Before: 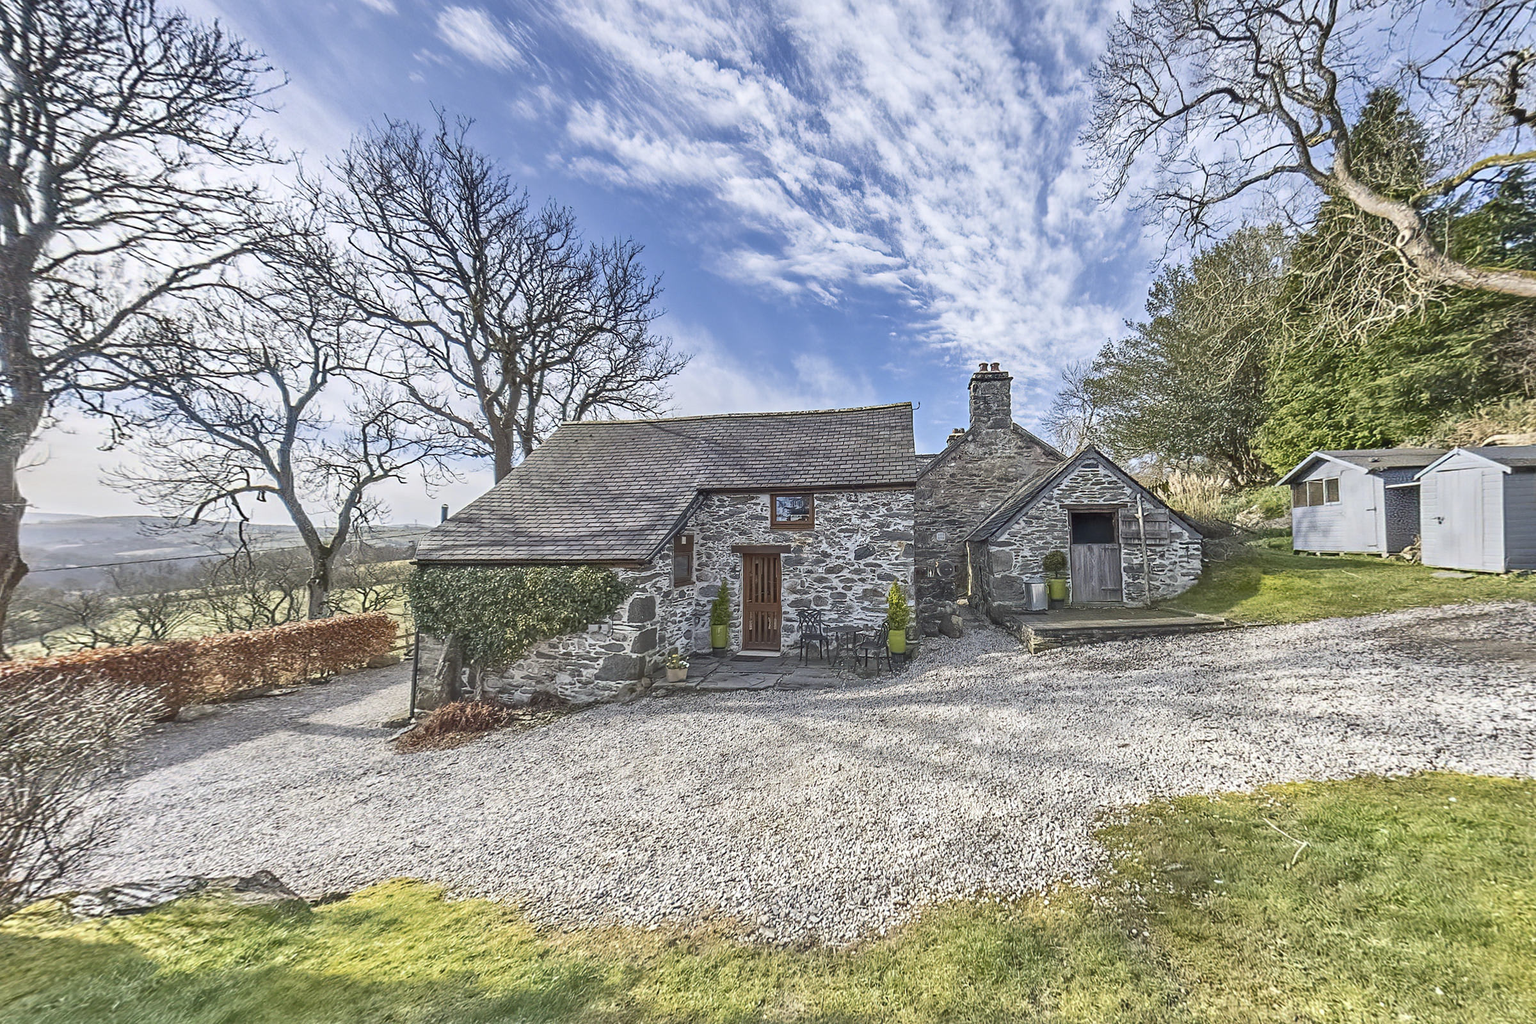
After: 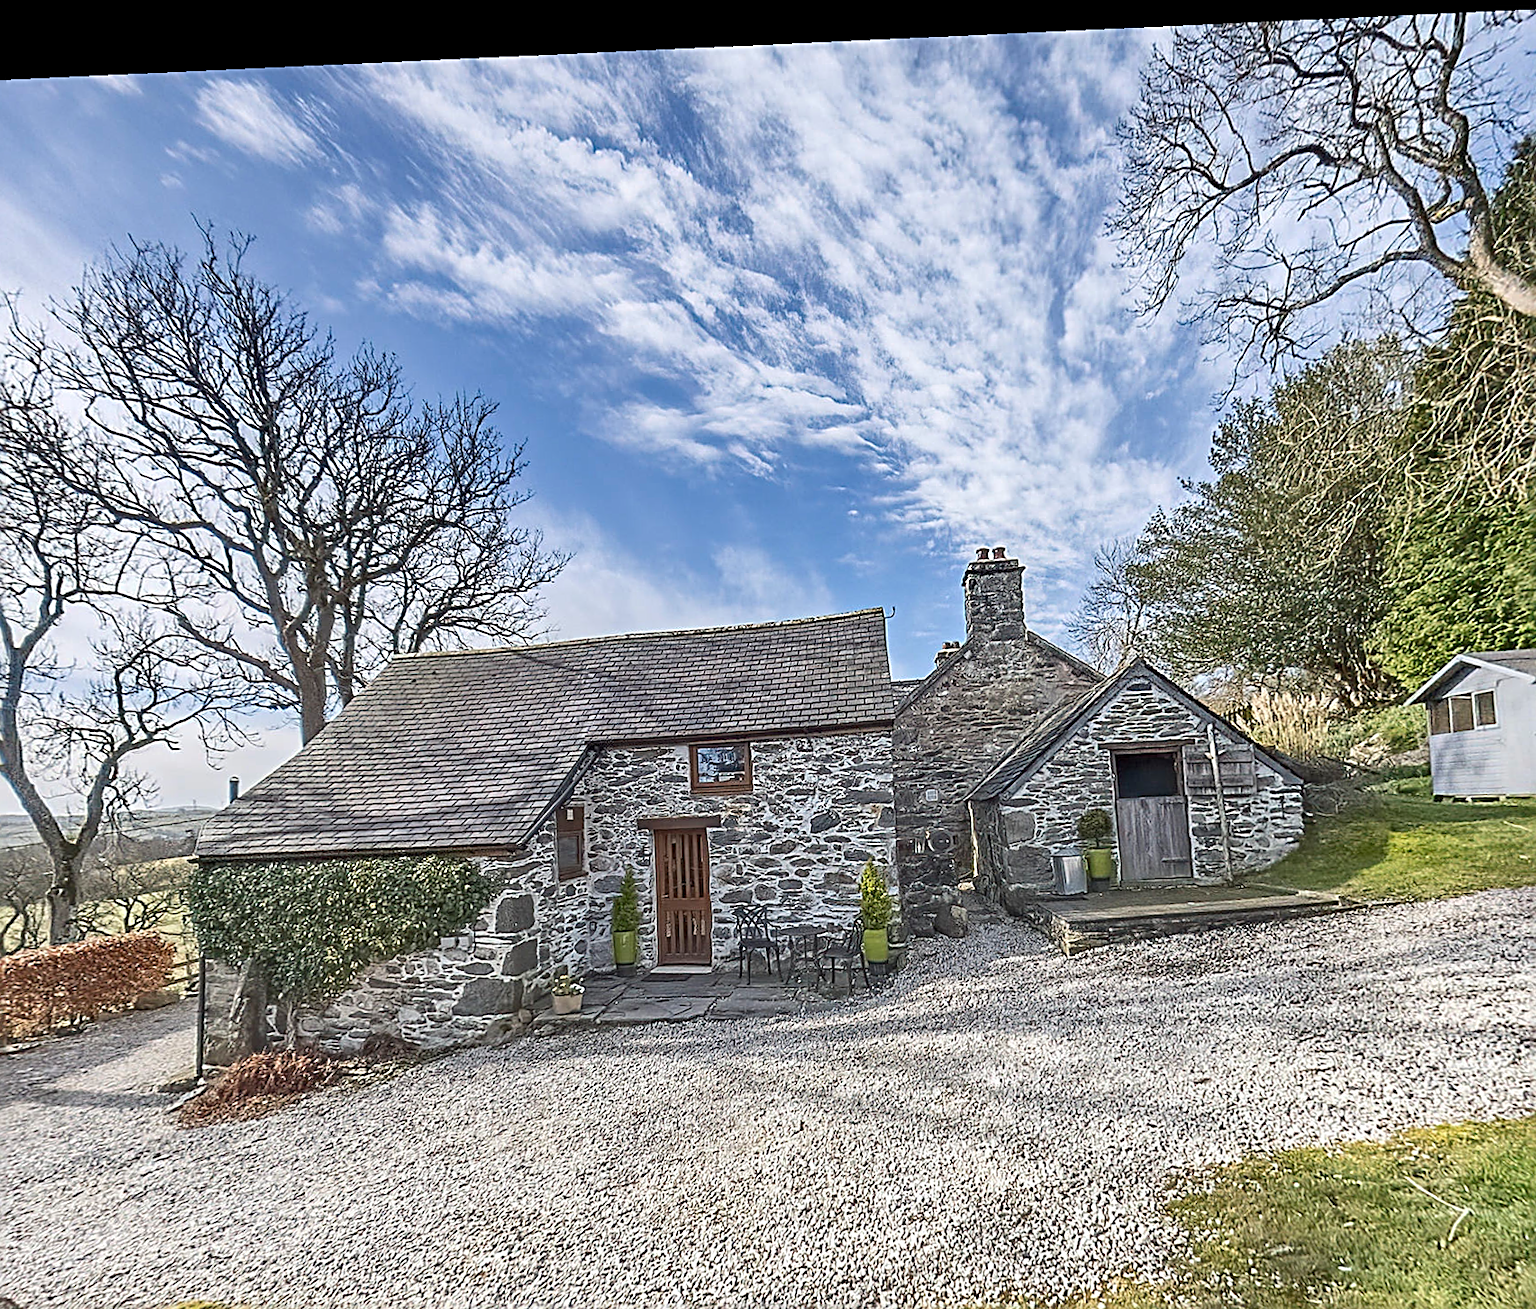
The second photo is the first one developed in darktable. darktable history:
sharpen: radius 2.531, amount 0.628
crop: left 18.479%, right 12.2%, bottom 13.971%
rotate and perspective: rotation -2.22°, lens shift (horizontal) -0.022, automatic cropping off
